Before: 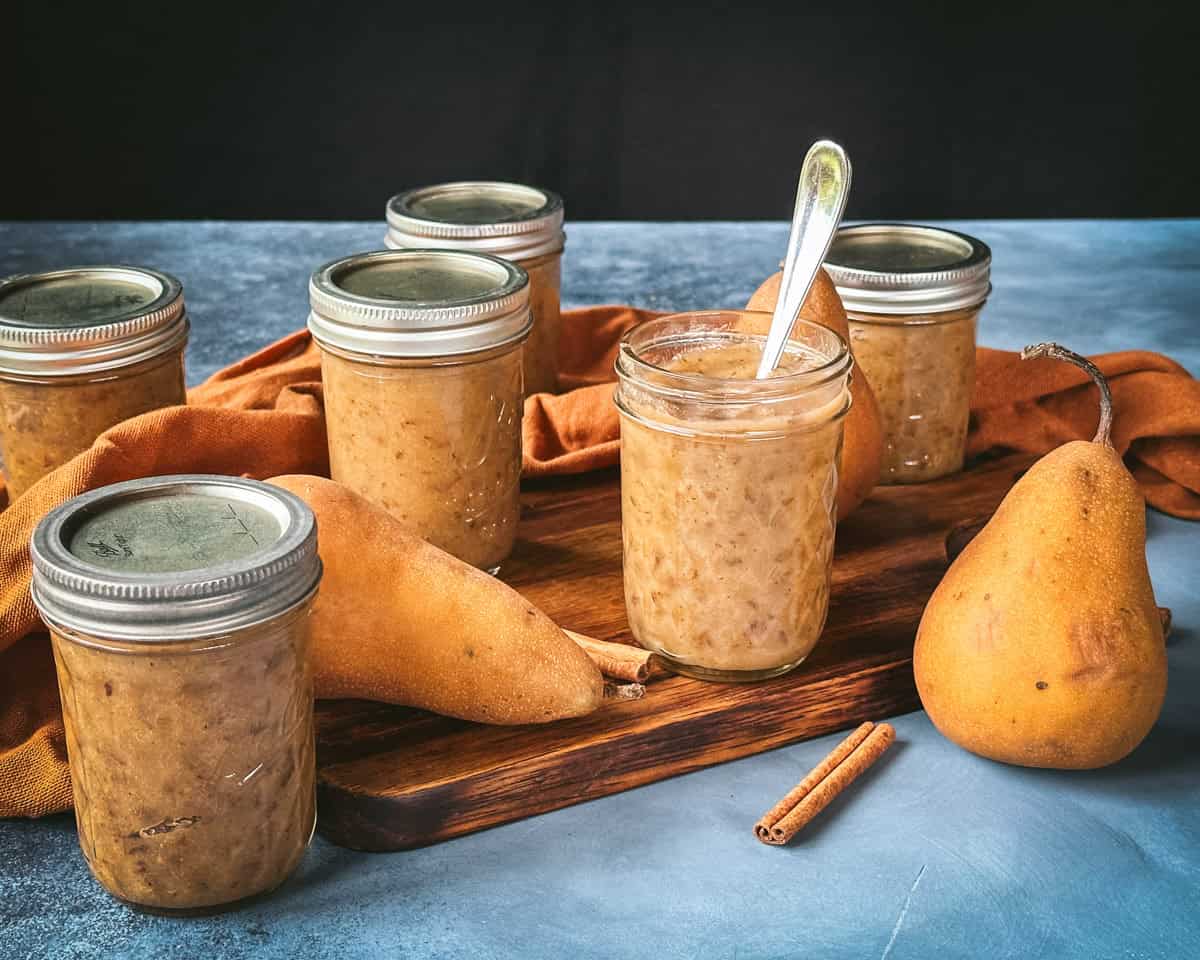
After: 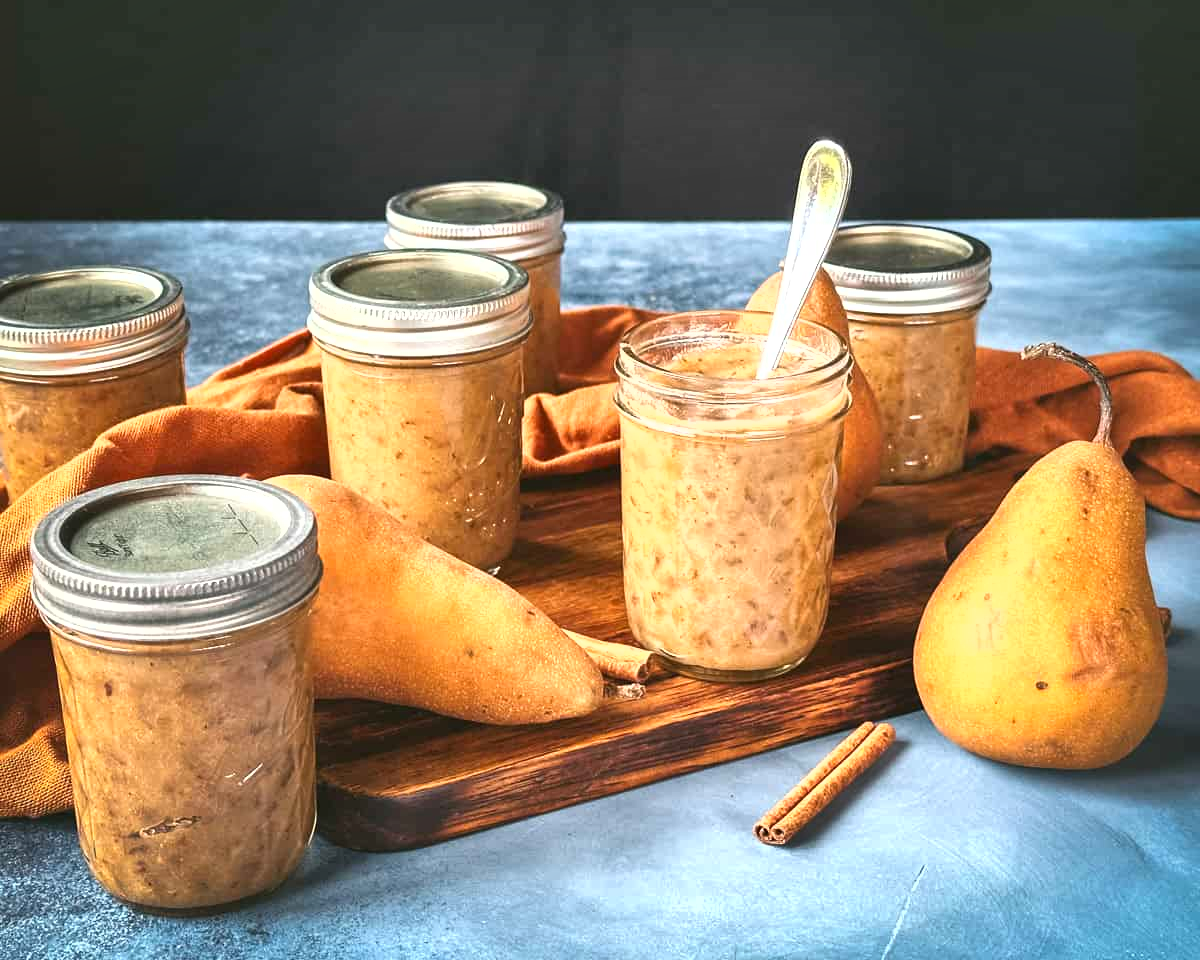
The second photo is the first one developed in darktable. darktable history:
exposure: black level correction 0, exposure 0.7 EV, compensate exposure bias true, compensate highlight preservation false
rgb levels: preserve colors max RGB
shadows and highlights: highlights color adjustment 0%, low approximation 0.01, soften with gaussian
